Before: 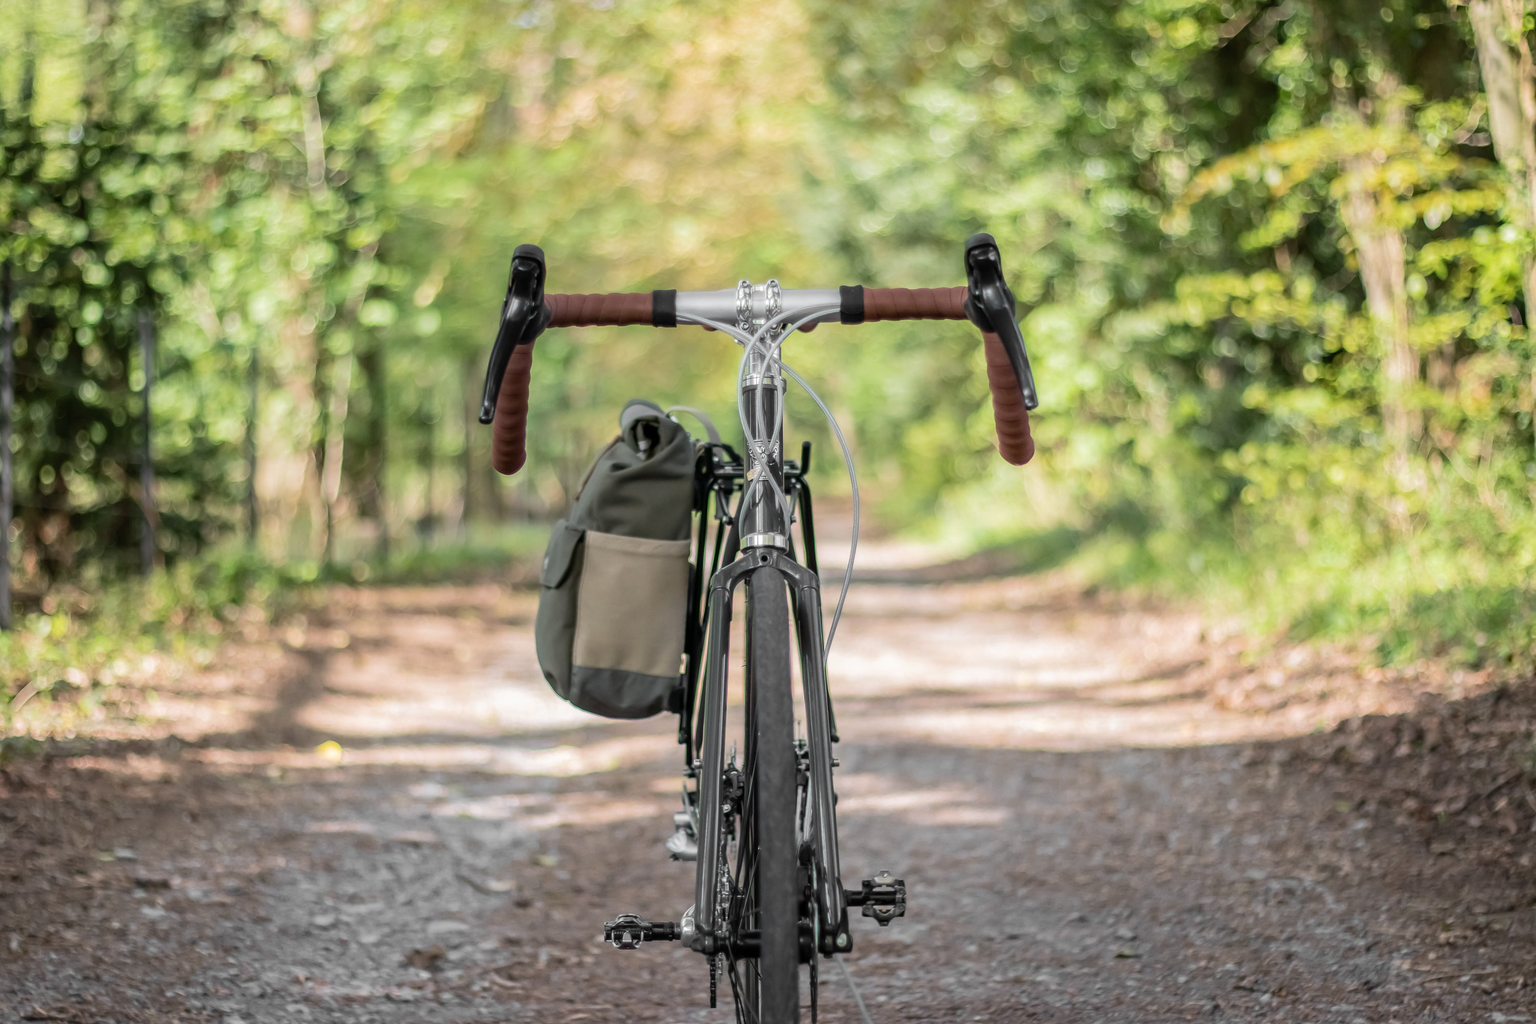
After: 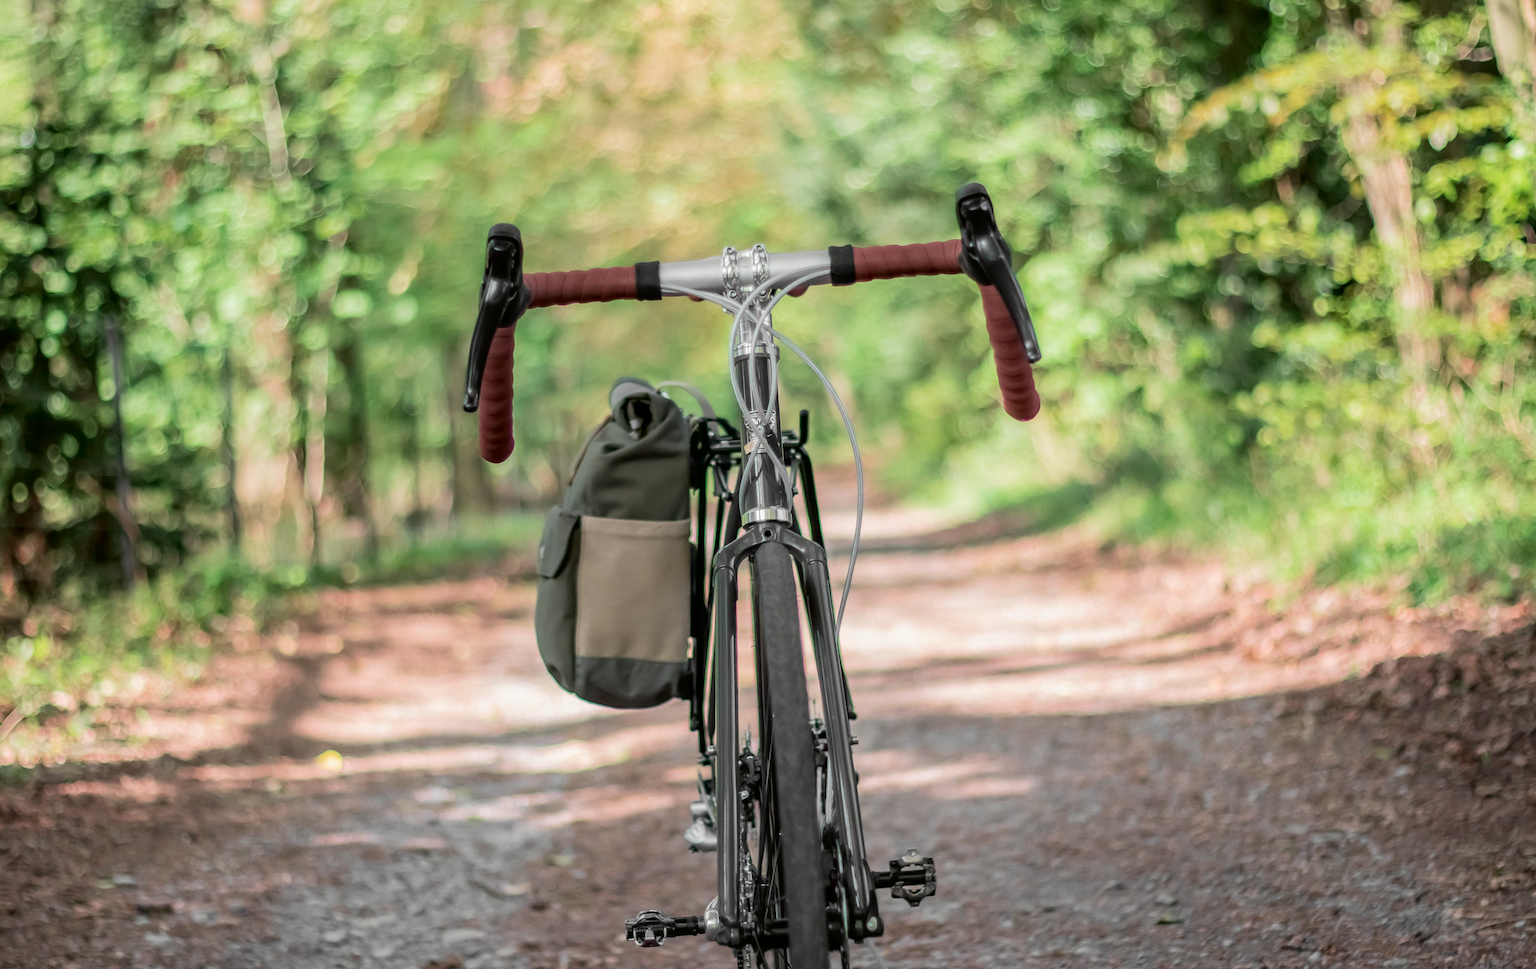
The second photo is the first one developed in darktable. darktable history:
rotate and perspective: rotation -3.52°, crop left 0.036, crop right 0.964, crop top 0.081, crop bottom 0.919
tone curve: curves: ch0 [(0, 0) (0.059, 0.027) (0.162, 0.125) (0.304, 0.279) (0.547, 0.532) (0.828, 0.815) (1, 0.983)]; ch1 [(0, 0) (0.23, 0.166) (0.34, 0.298) (0.371, 0.334) (0.435, 0.413) (0.477, 0.469) (0.499, 0.498) (0.529, 0.544) (0.559, 0.587) (0.743, 0.798) (1, 1)]; ch2 [(0, 0) (0.431, 0.414) (0.498, 0.503) (0.524, 0.531) (0.568, 0.567) (0.6, 0.597) (0.643, 0.631) (0.74, 0.721) (1, 1)], color space Lab, independent channels, preserve colors none
